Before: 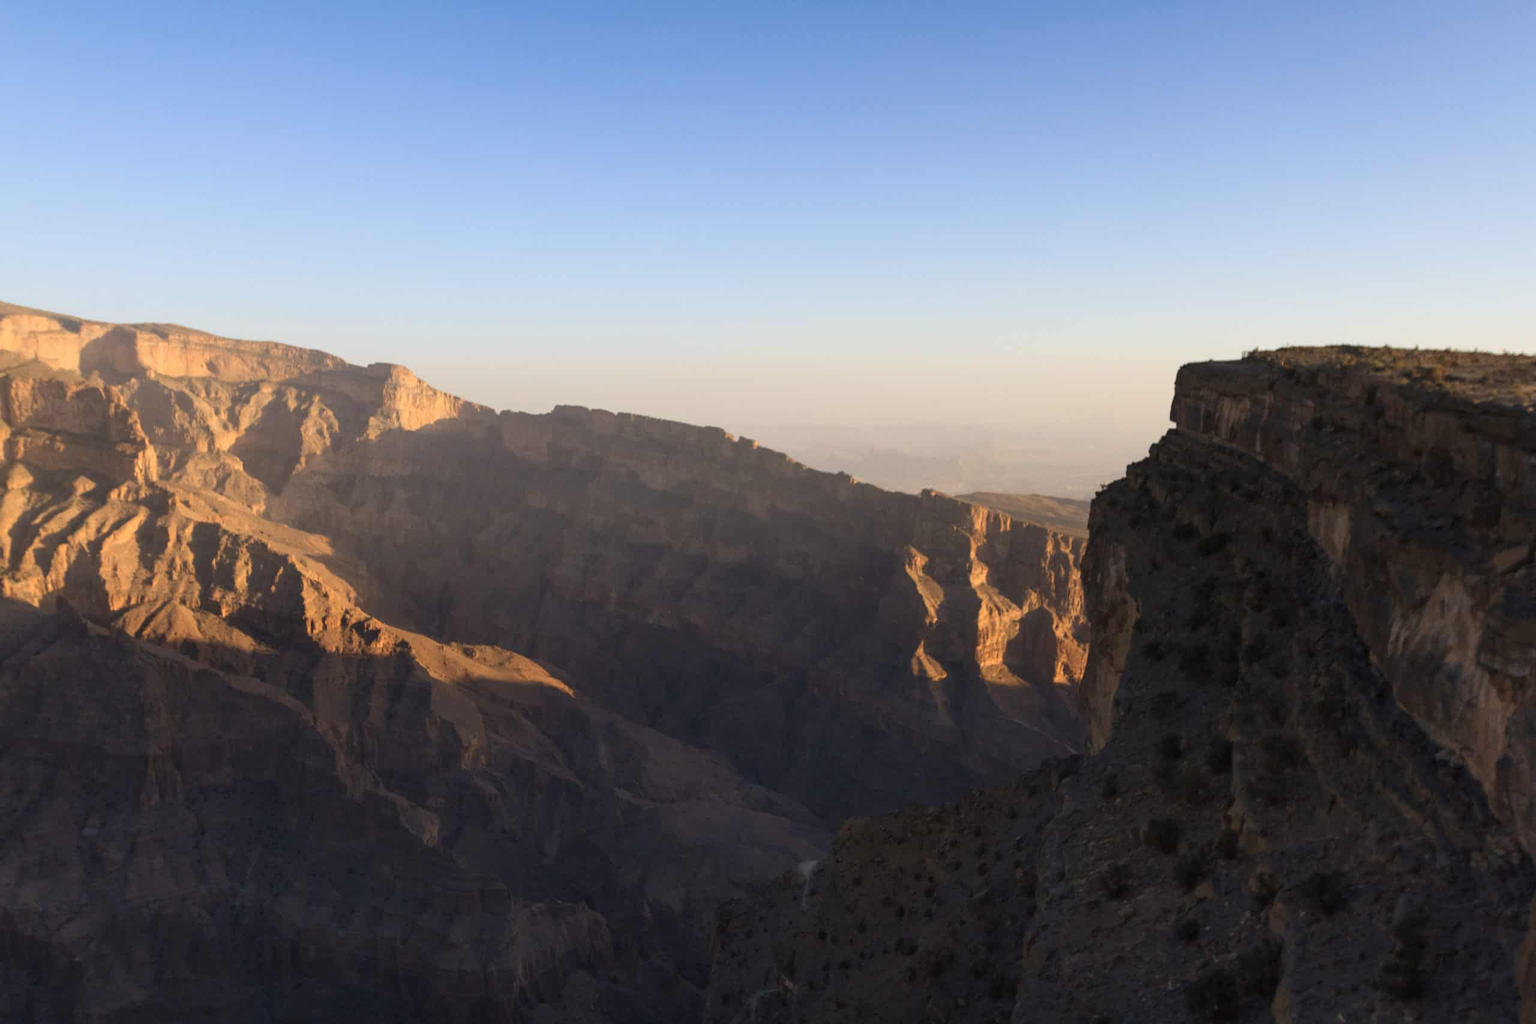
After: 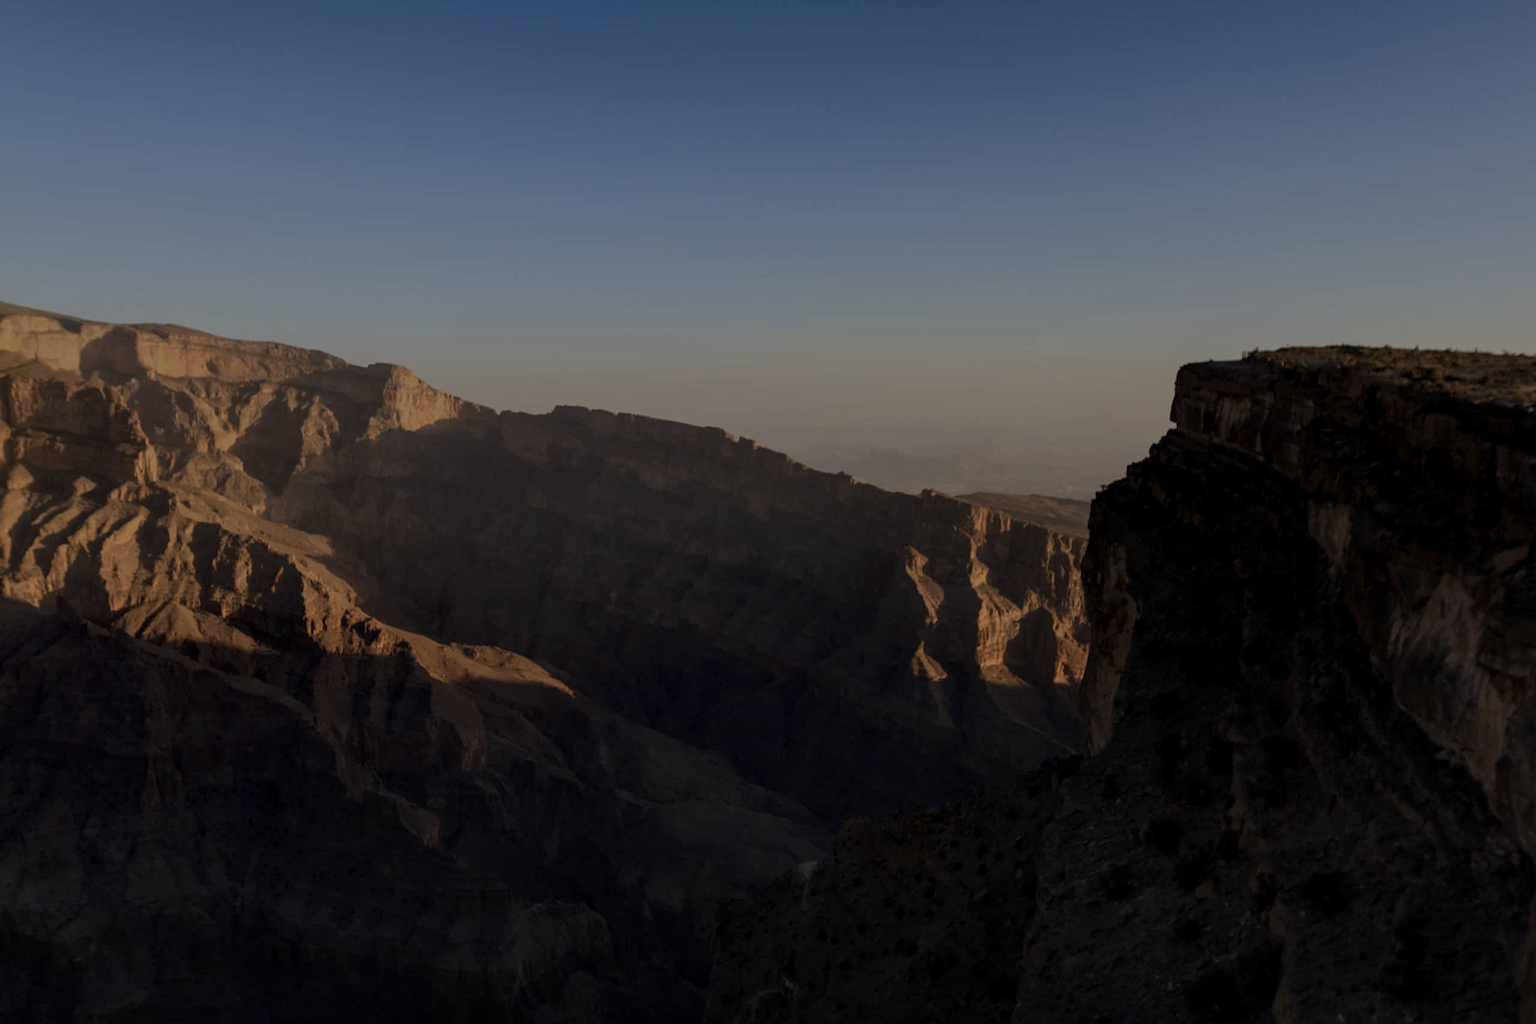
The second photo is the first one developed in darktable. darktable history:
exposure: exposure -2.062 EV, compensate exposure bias true, compensate highlight preservation false
local contrast: highlights 62%, detail 143%, midtone range 0.431
